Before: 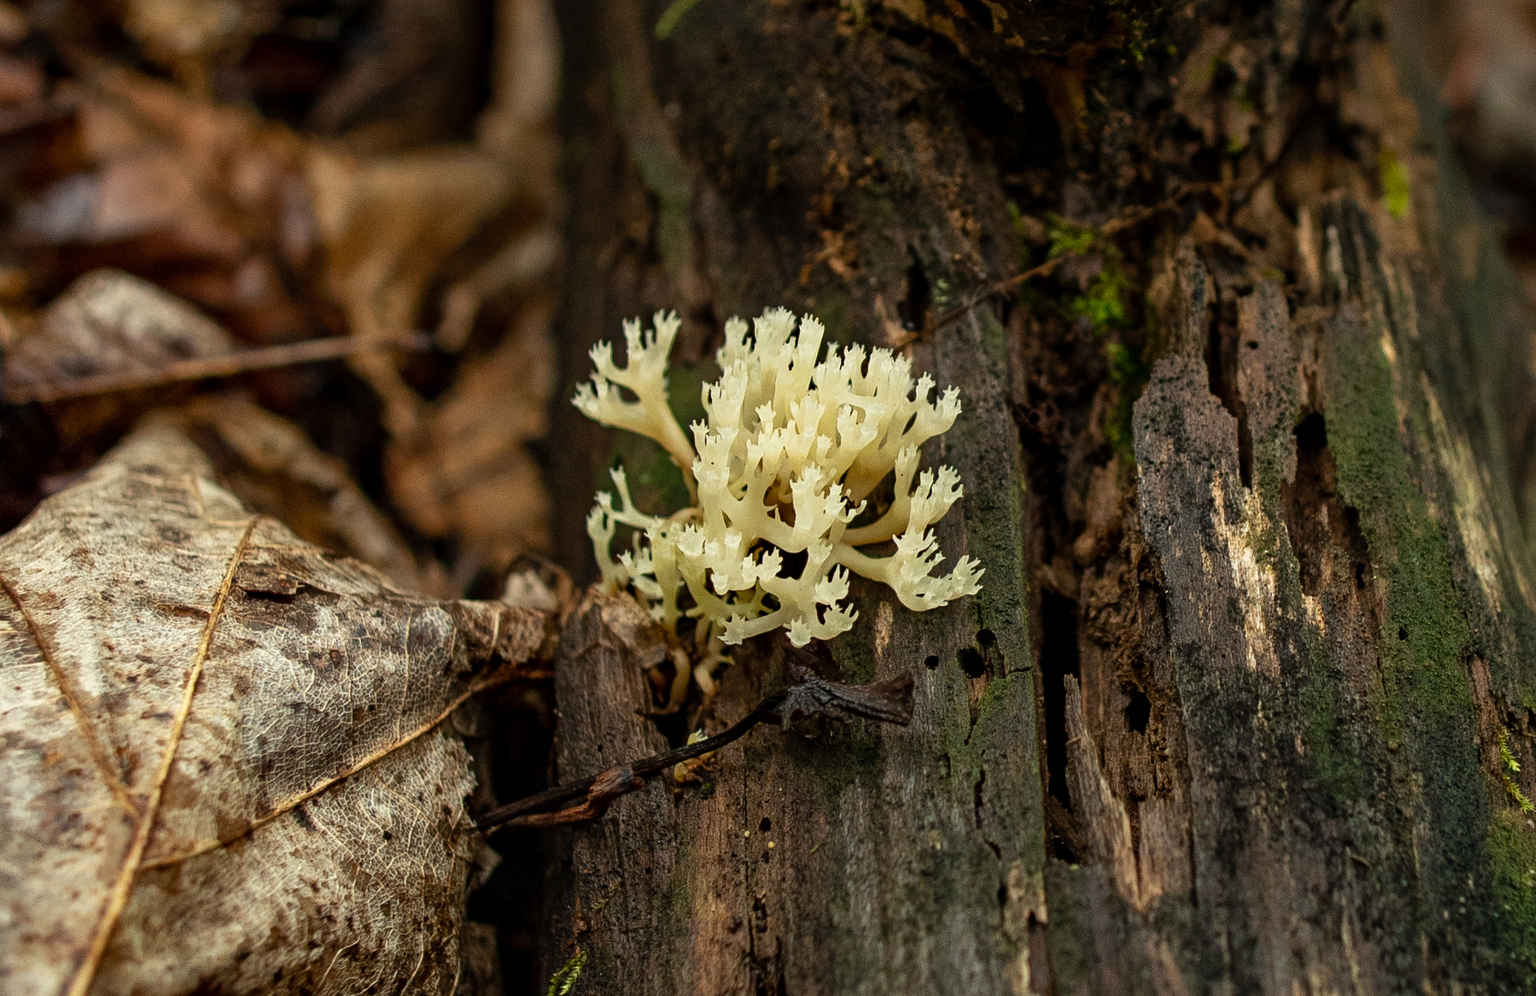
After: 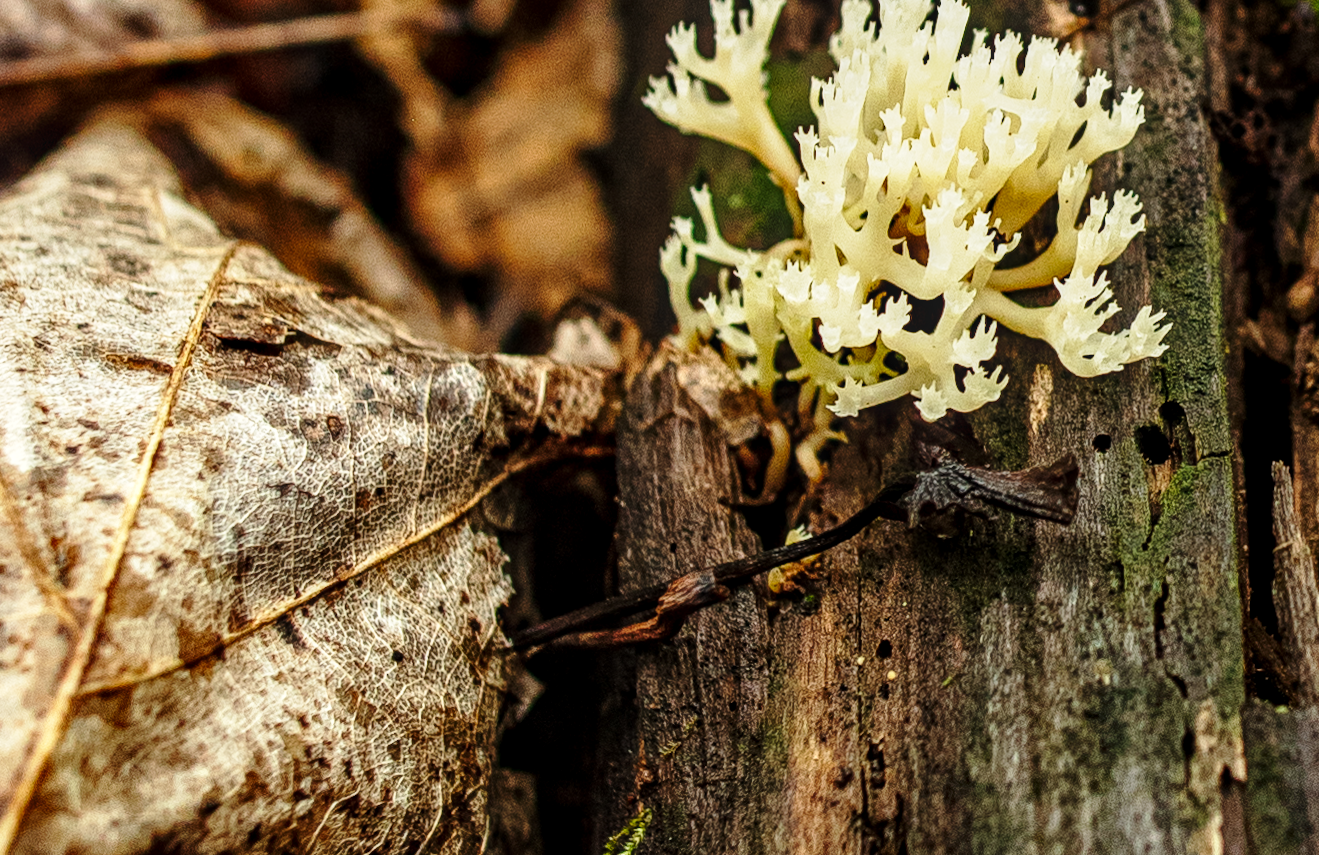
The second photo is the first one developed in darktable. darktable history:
local contrast: on, module defaults
crop and rotate: angle -0.82°, left 3.85%, top 31.828%, right 27.992%
base curve: curves: ch0 [(0, 0) (0.028, 0.03) (0.121, 0.232) (0.46, 0.748) (0.859, 0.968) (1, 1)], preserve colors none
